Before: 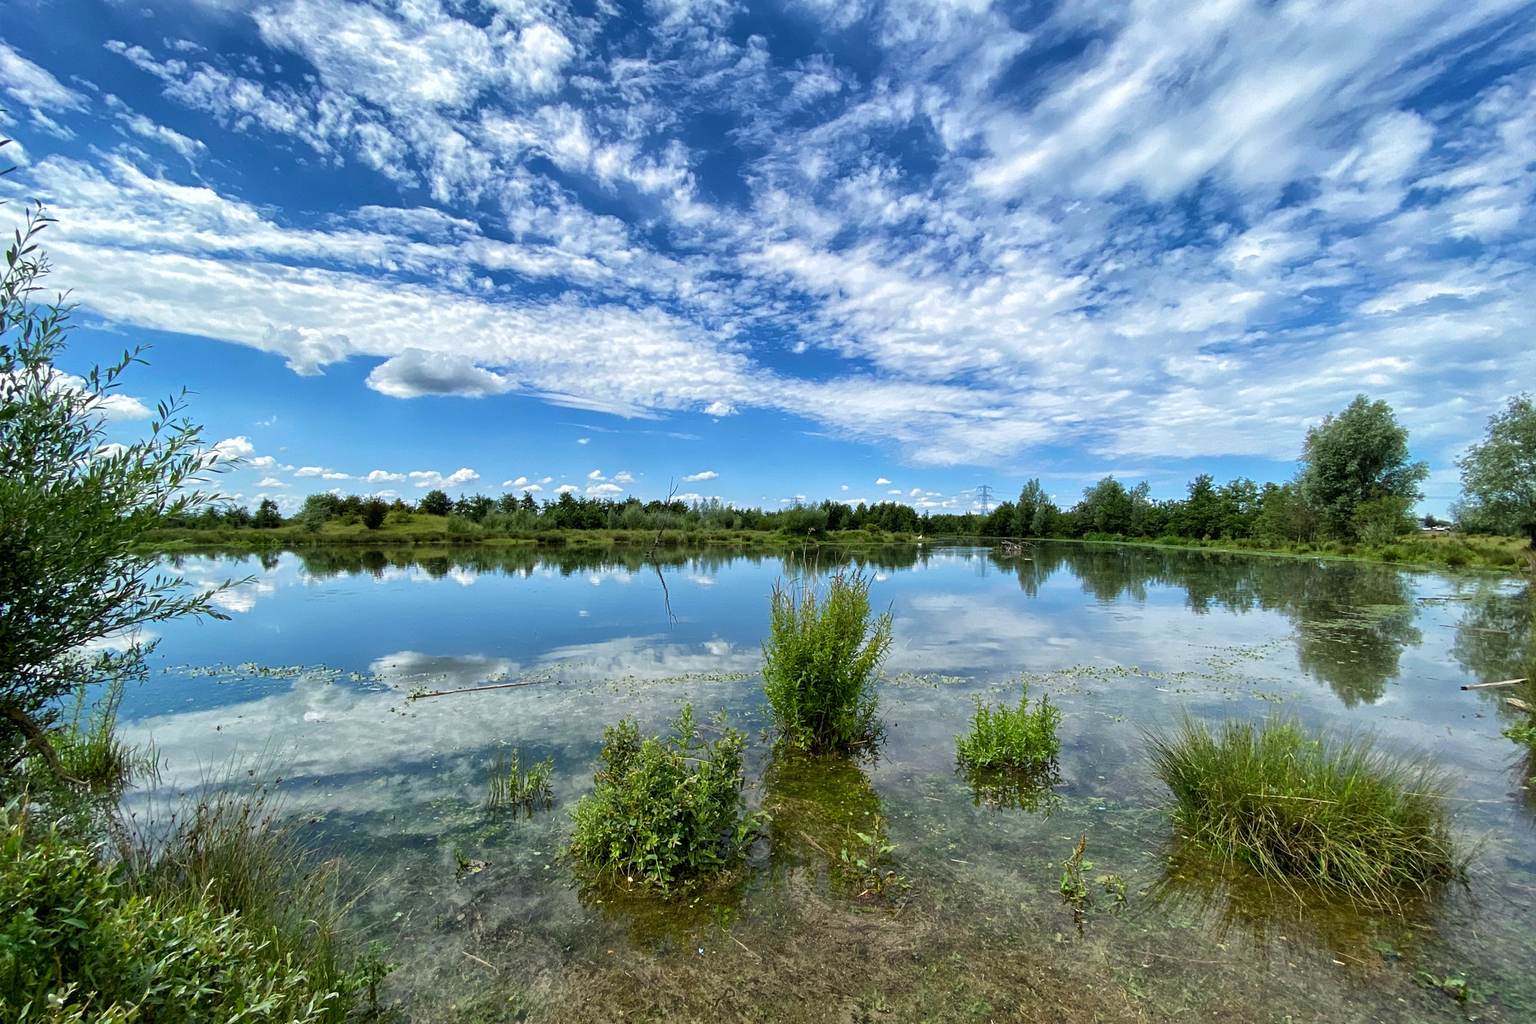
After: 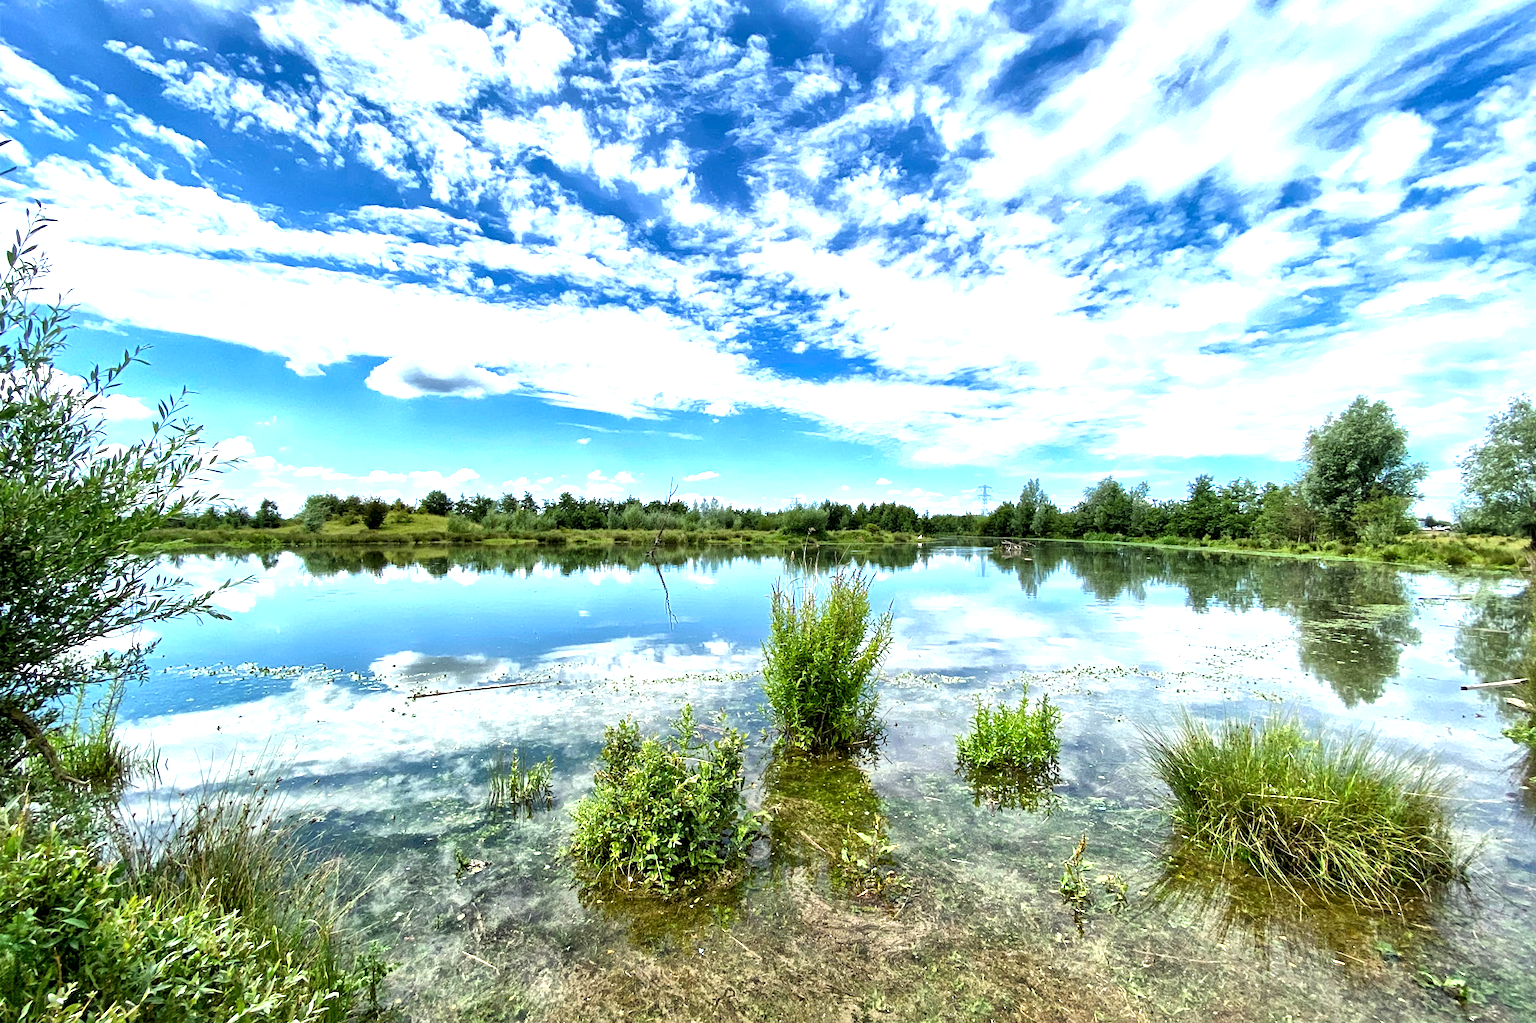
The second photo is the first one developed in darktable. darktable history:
exposure: black level correction 0, exposure 1.2 EV, compensate exposure bias true, compensate highlight preservation false
local contrast: mode bilateral grid, contrast 25, coarseness 47, detail 151%, midtone range 0.2
